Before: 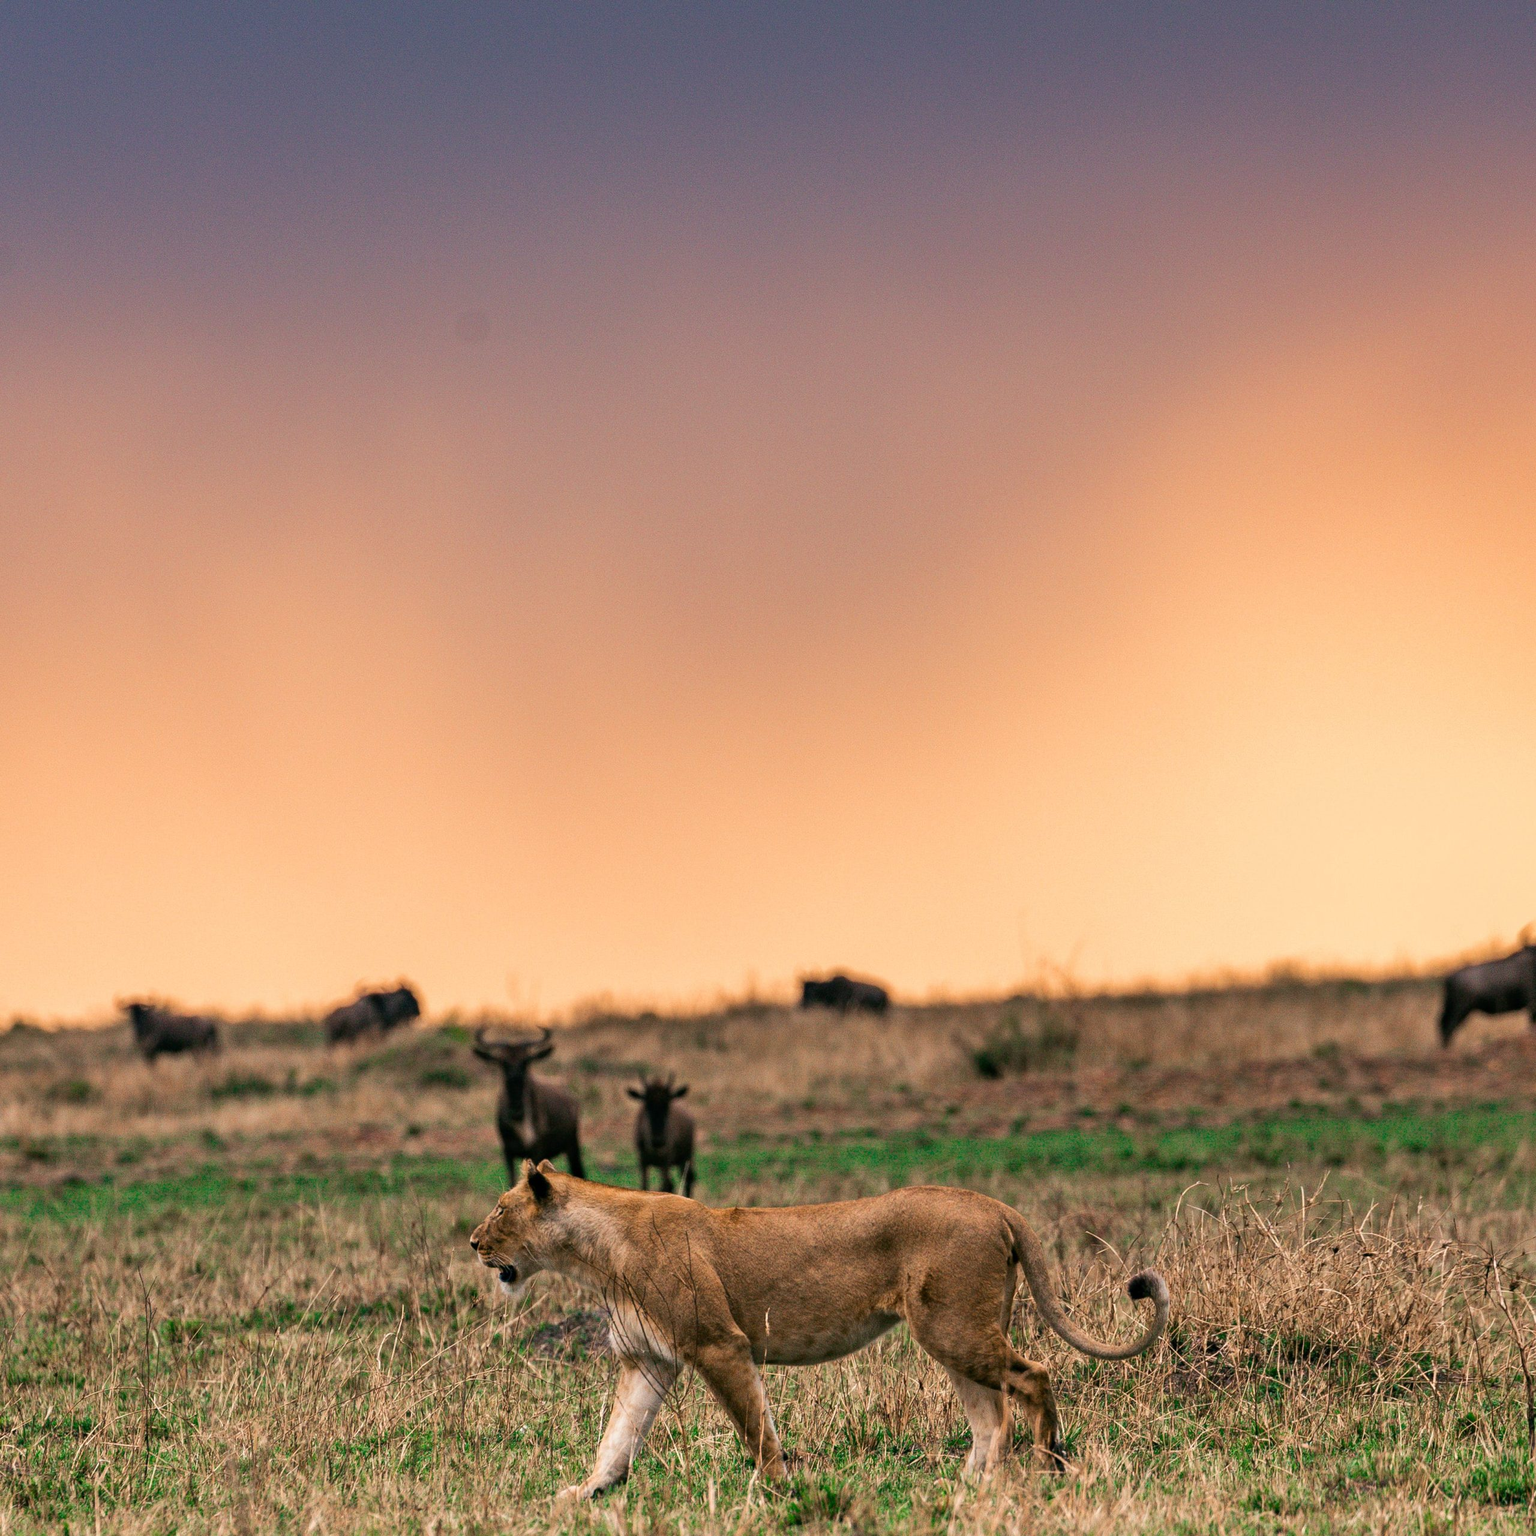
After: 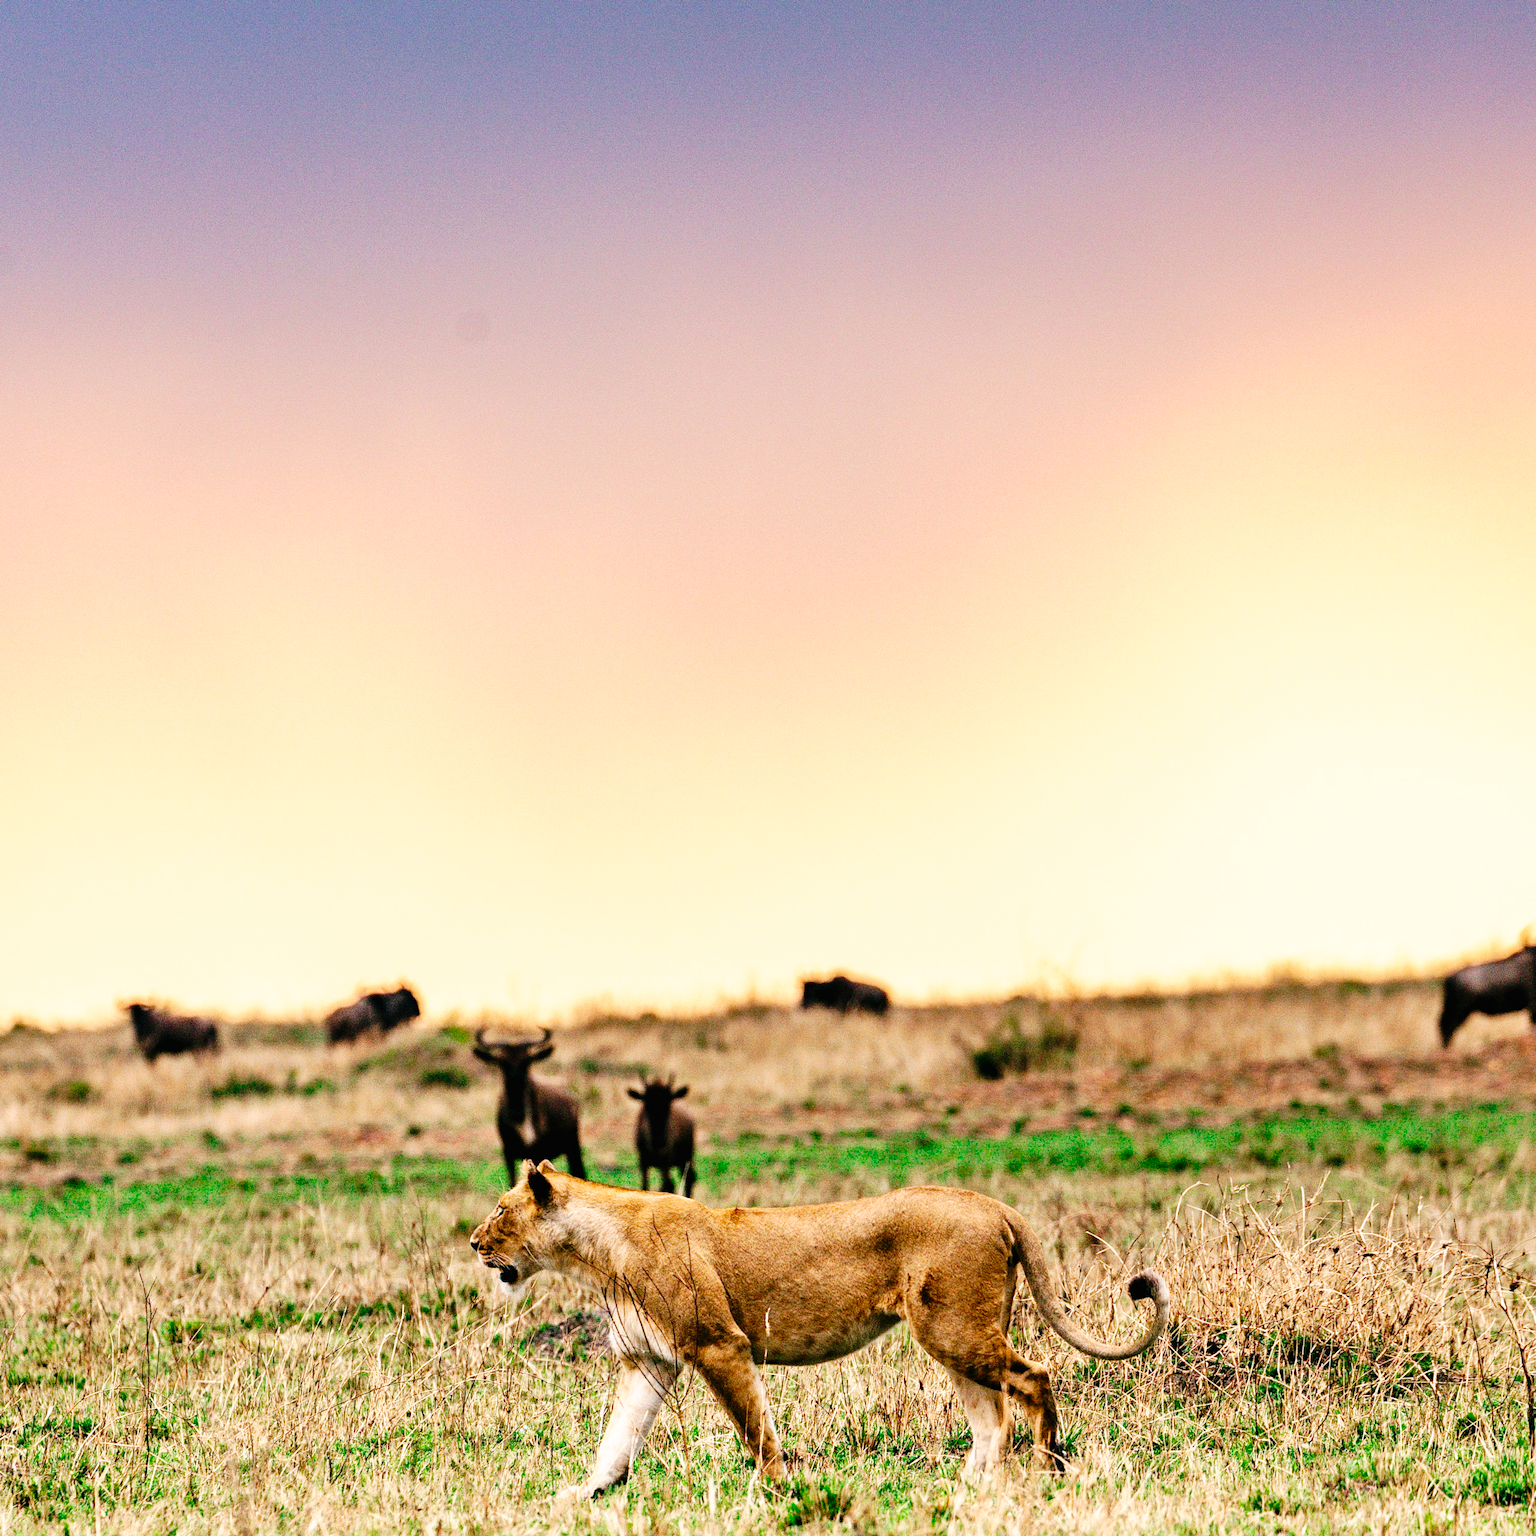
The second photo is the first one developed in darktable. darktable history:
tone curve: curves: ch0 [(0, 0) (0.003, 0.008) (0.011, 0.01) (0.025, 0.012) (0.044, 0.023) (0.069, 0.033) (0.1, 0.046) (0.136, 0.075) (0.177, 0.116) (0.224, 0.171) (0.277, 0.235) (0.335, 0.312) (0.399, 0.397) (0.468, 0.466) (0.543, 0.54) (0.623, 0.62) (0.709, 0.701) (0.801, 0.782) (0.898, 0.877) (1, 1)], preserve colors none
base curve: curves: ch0 [(0, 0) (0.007, 0.004) (0.027, 0.03) (0.046, 0.07) (0.207, 0.54) (0.442, 0.872) (0.673, 0.972) (1, 1)], preserve colors none
